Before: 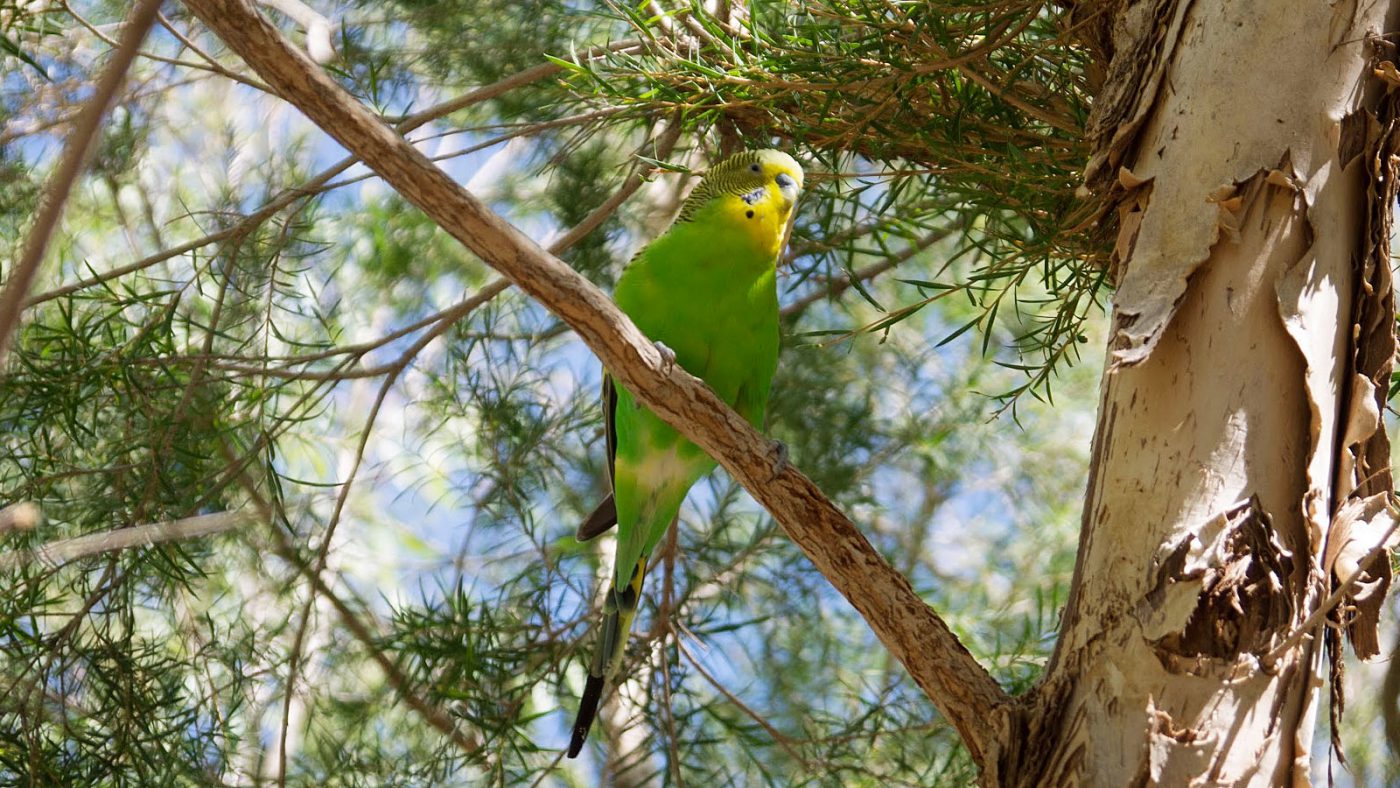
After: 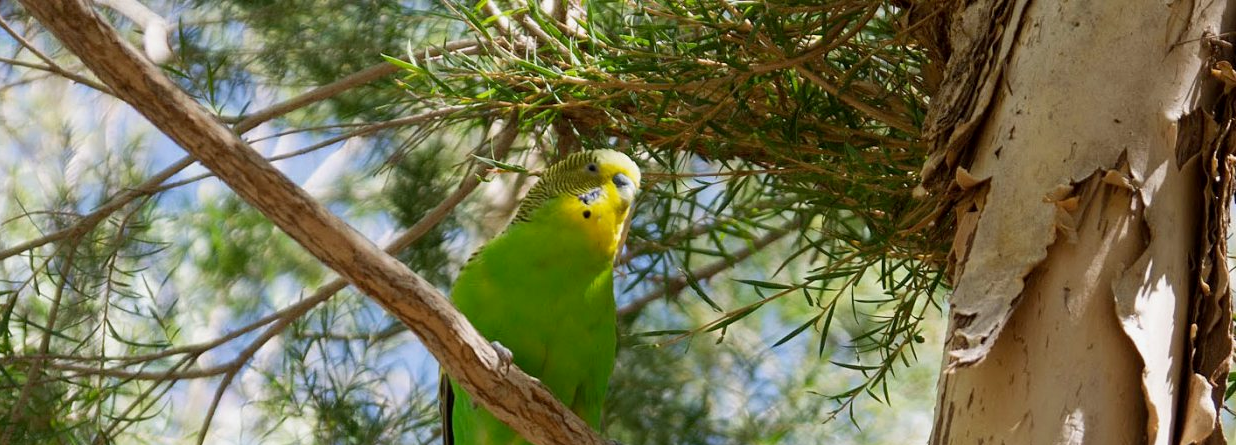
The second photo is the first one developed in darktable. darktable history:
exposure: black level correction 0.002, exposure -0.101 EV, compensate highlight preservation false
crop and rotate: left 11.654%, bottom 43.402%
